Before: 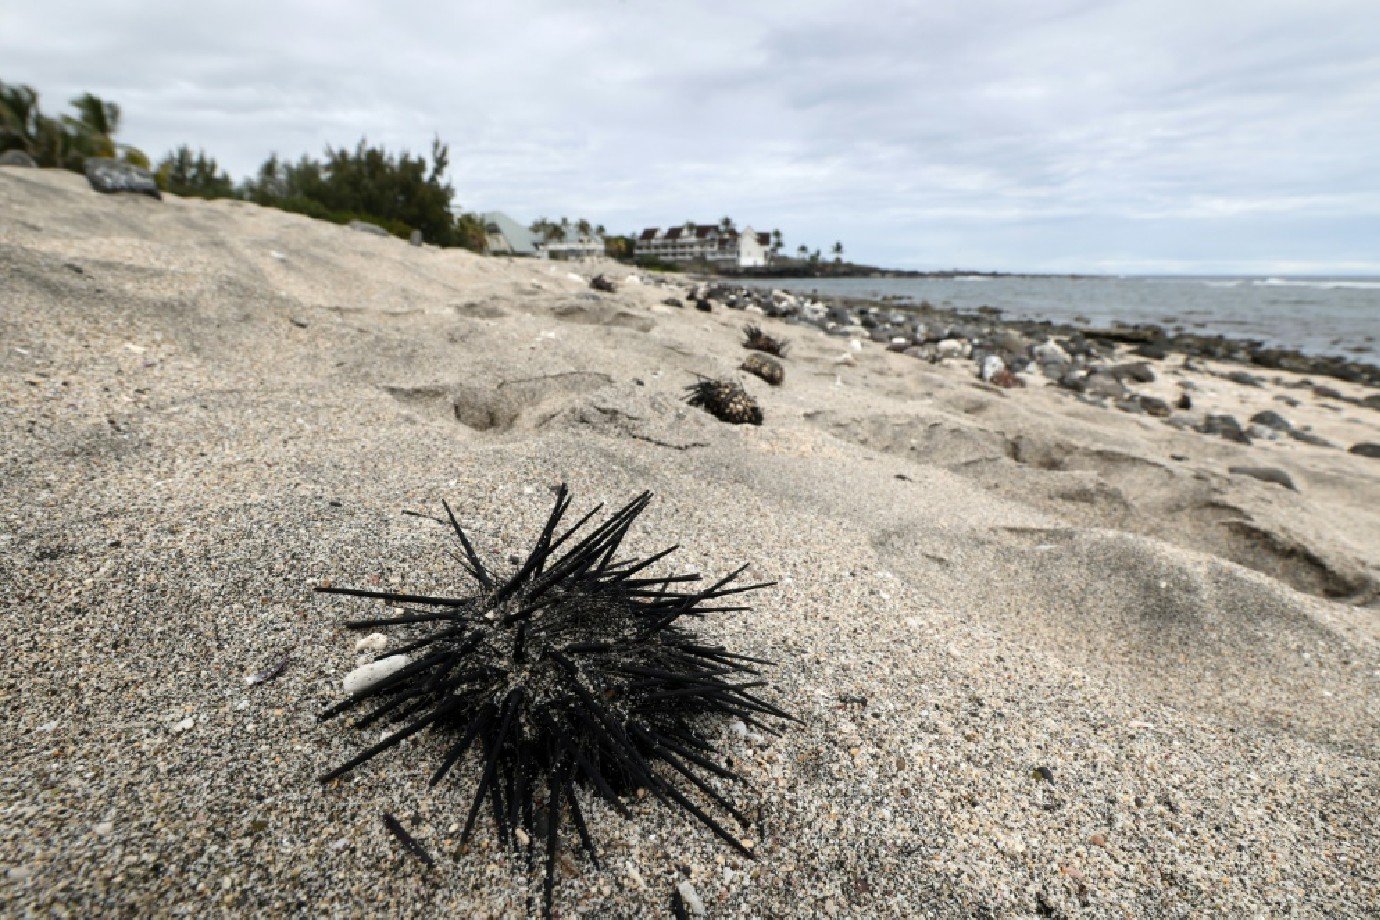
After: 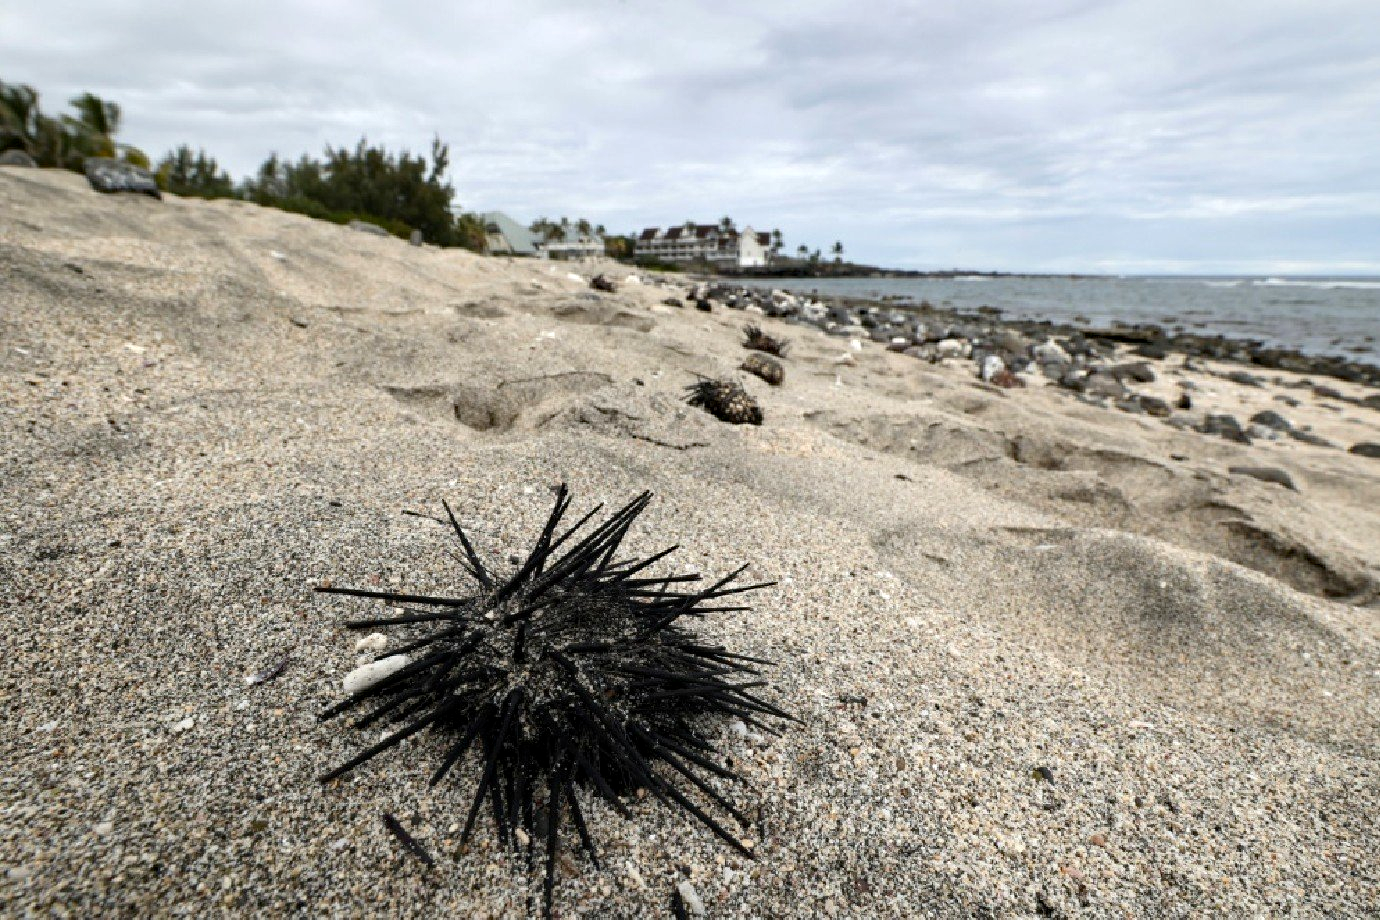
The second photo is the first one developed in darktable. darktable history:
haze removal: compatibility mode true
local contrast: highlights 105%, shadows 98%, detail 119%, midtone range 0.2
color correction: highlights a* -0.254, highlights b* -0.12
